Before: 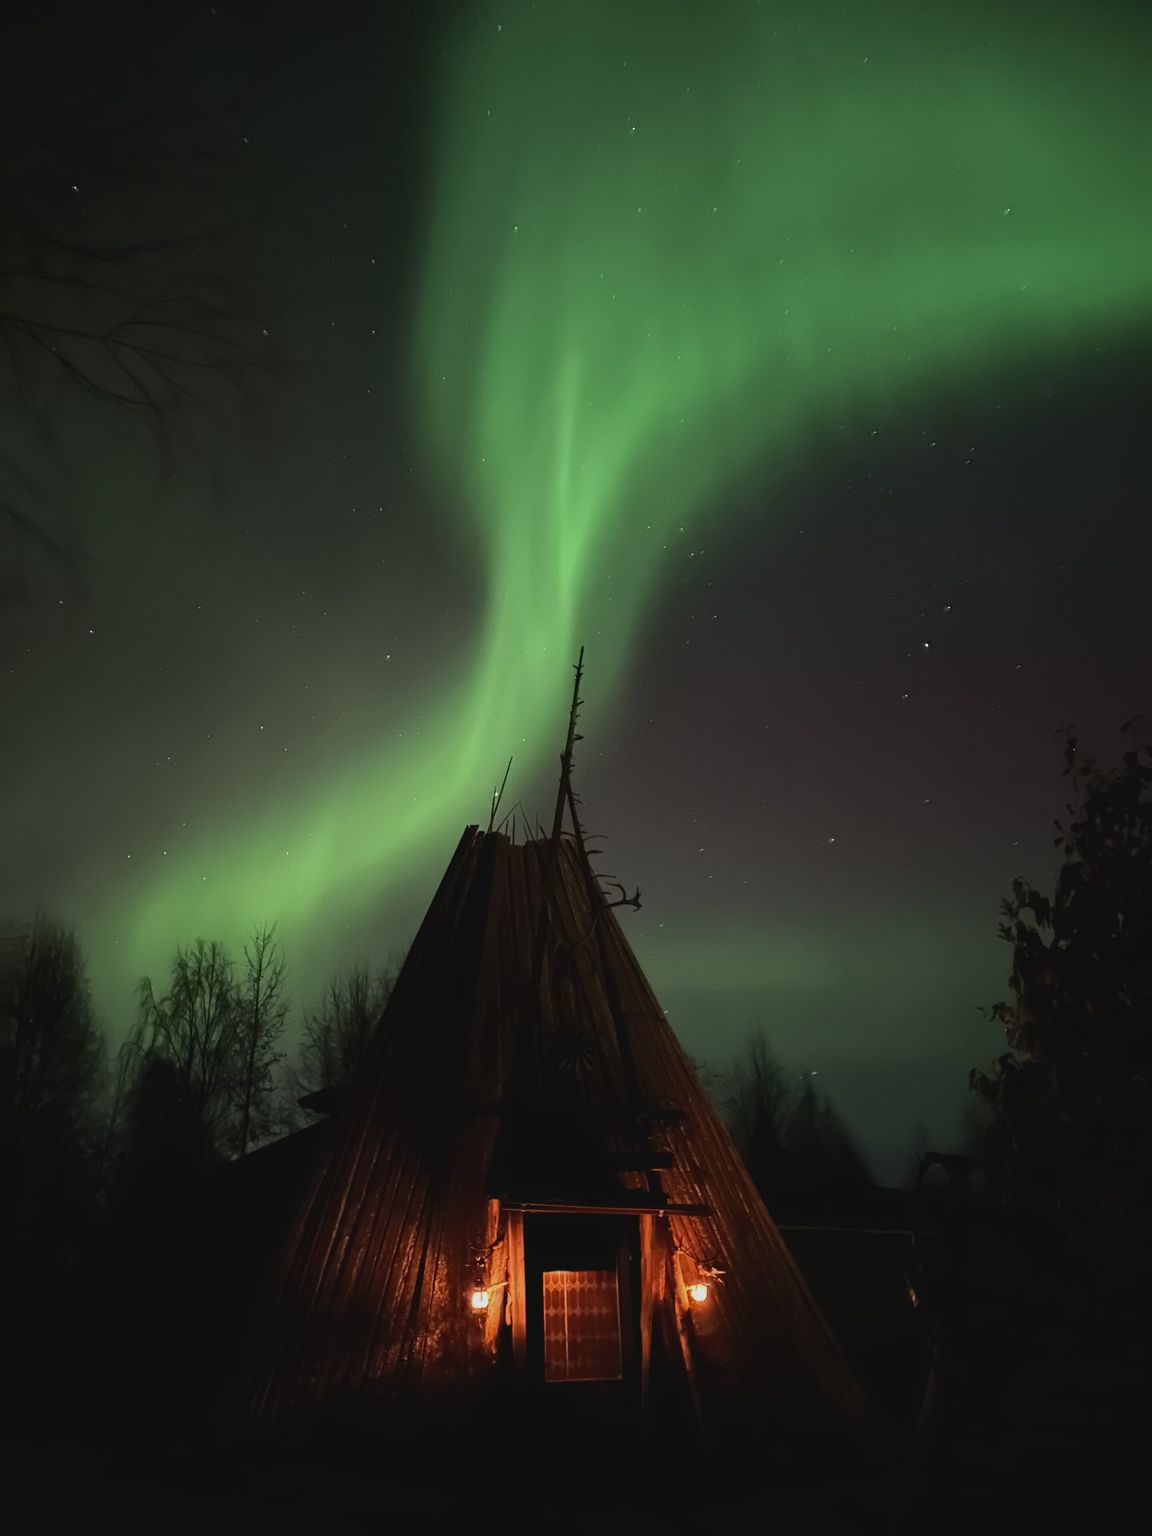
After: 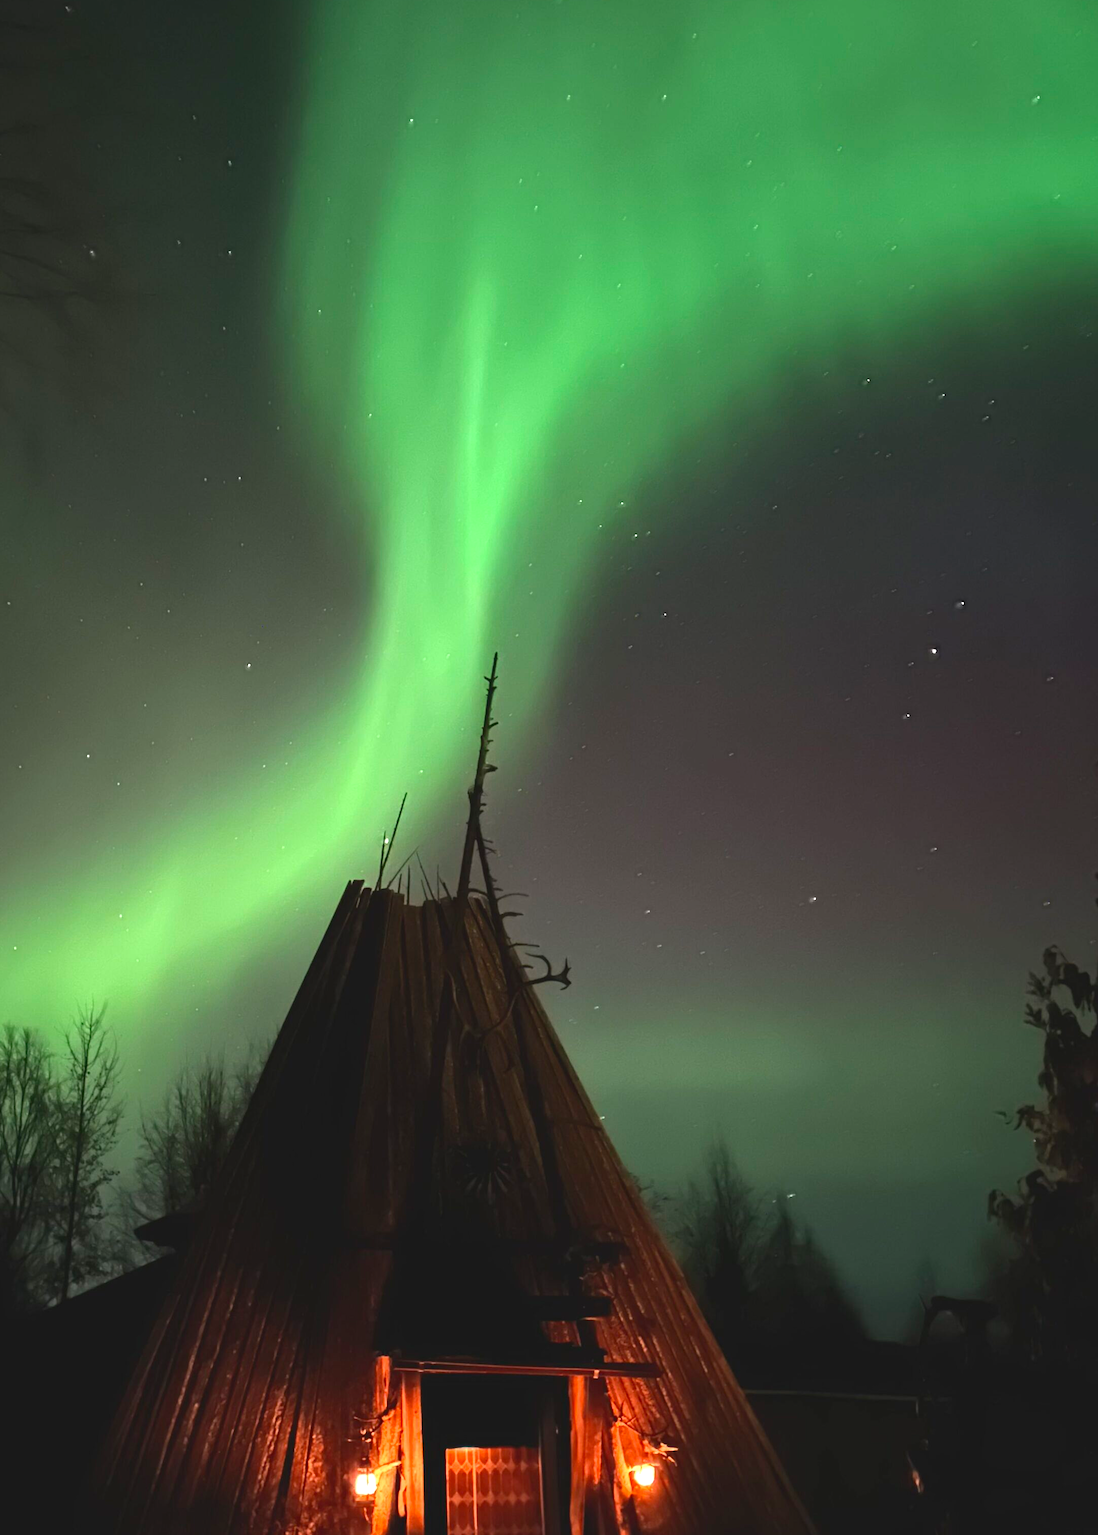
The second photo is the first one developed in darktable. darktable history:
crop: left 16.75%, top 8.715%, right 8.29%, bottom 12.667%
exposure: black level correction 0, exposure 0.951 EV, compensate highlight preservation false
